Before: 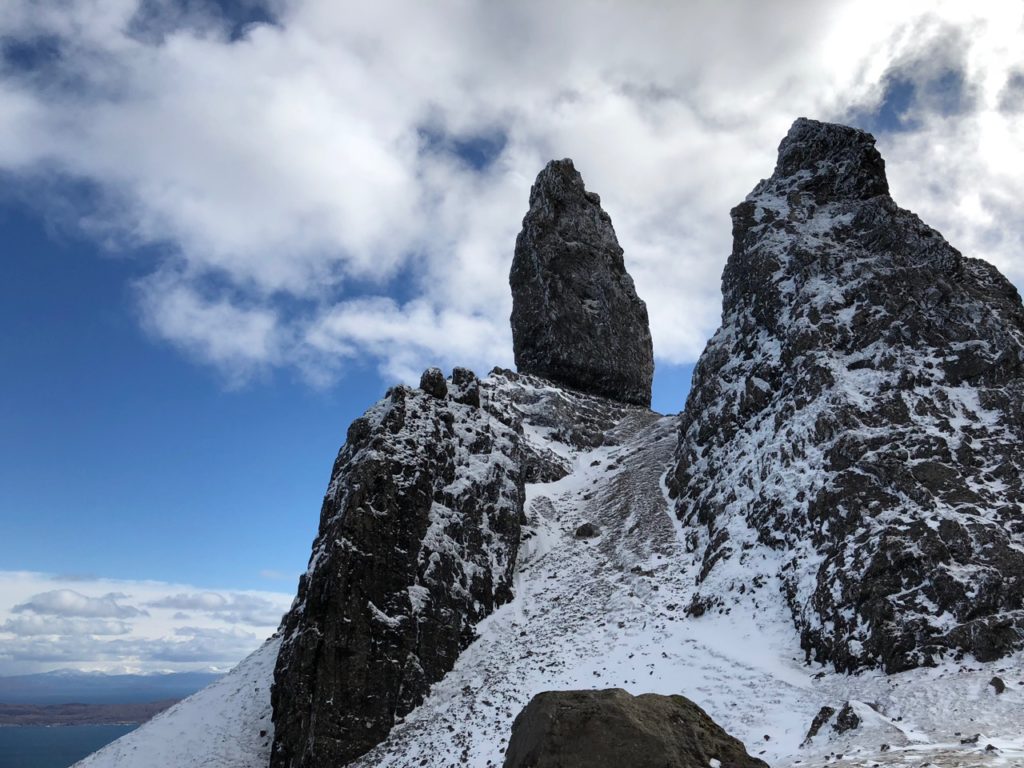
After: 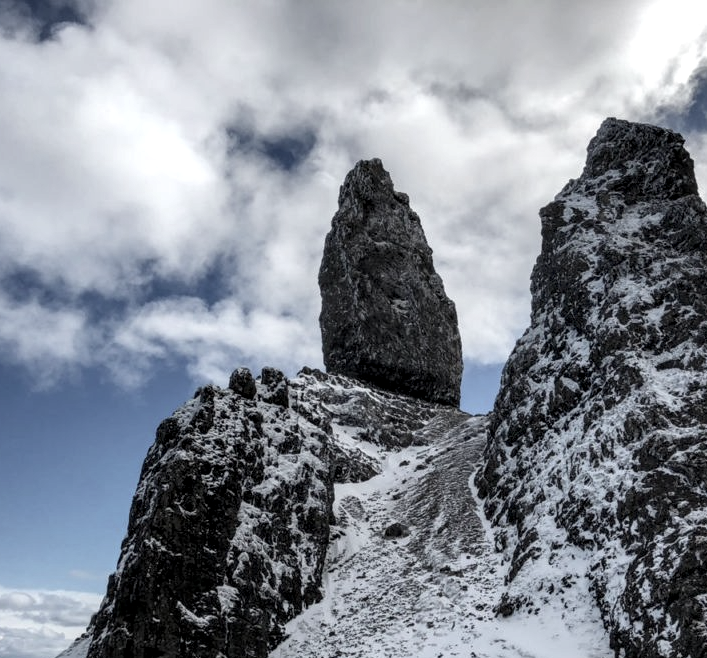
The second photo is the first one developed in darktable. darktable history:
contrast brightness saturation: contrast -0.044, saturation -0.41
local contrast: detail 150%
tone equalizer: edges refinement/feathering 500, mask exposure compensation -1.57 EV, preserve details no
crop: left 18.676%, right 12.217%, bottom 14.232%
